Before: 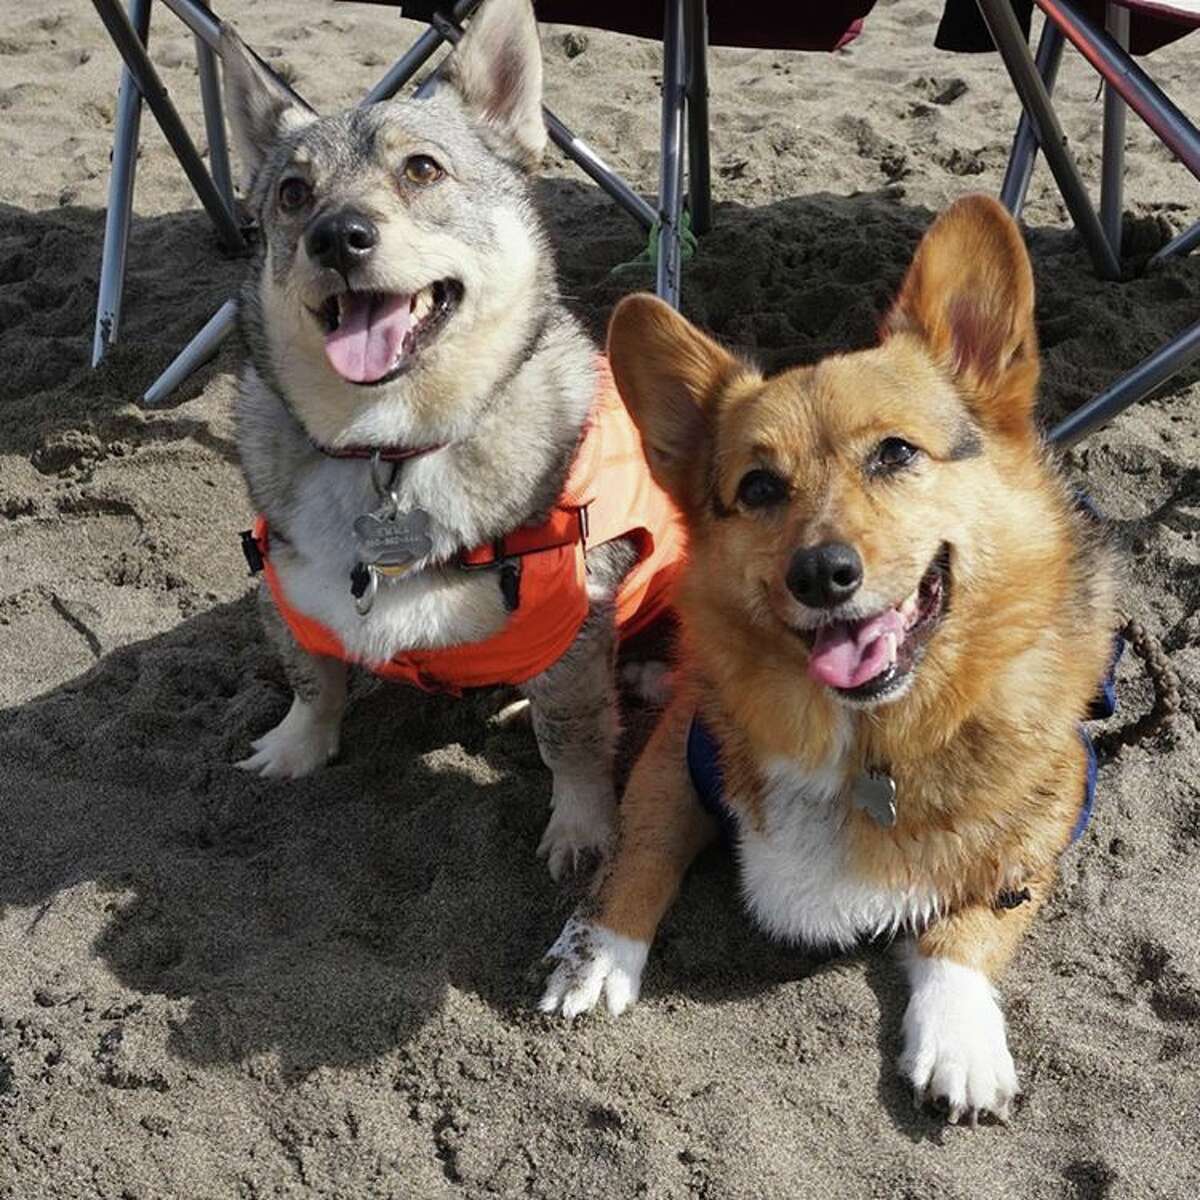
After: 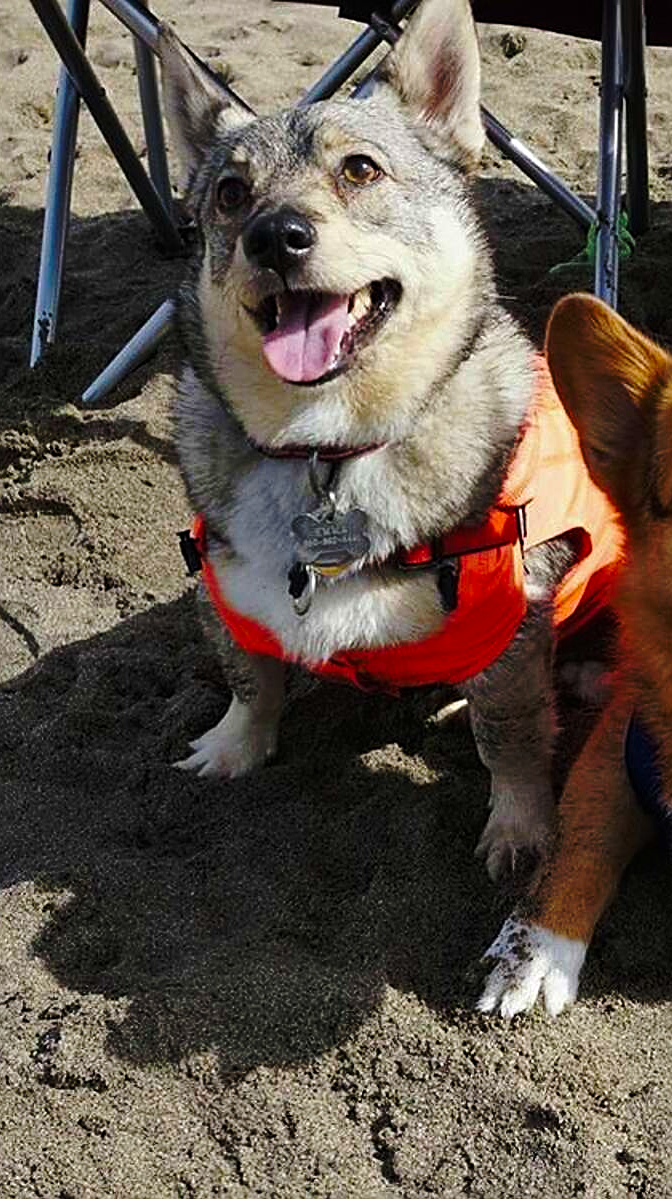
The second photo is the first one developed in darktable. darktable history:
crop: left 5.177%, right 38.787%
sharpen: on, module defaults
base curve: curves: ch0 [(0, 0) (0.073, 0.04) (0.157, 0.139) (0.492, 0.492) (0.758, 0.758) (1, 1)], preserve colors none
color balance rgb: perceptual saturation grading › global saturation 0.466%, global vibrance 40.272%
